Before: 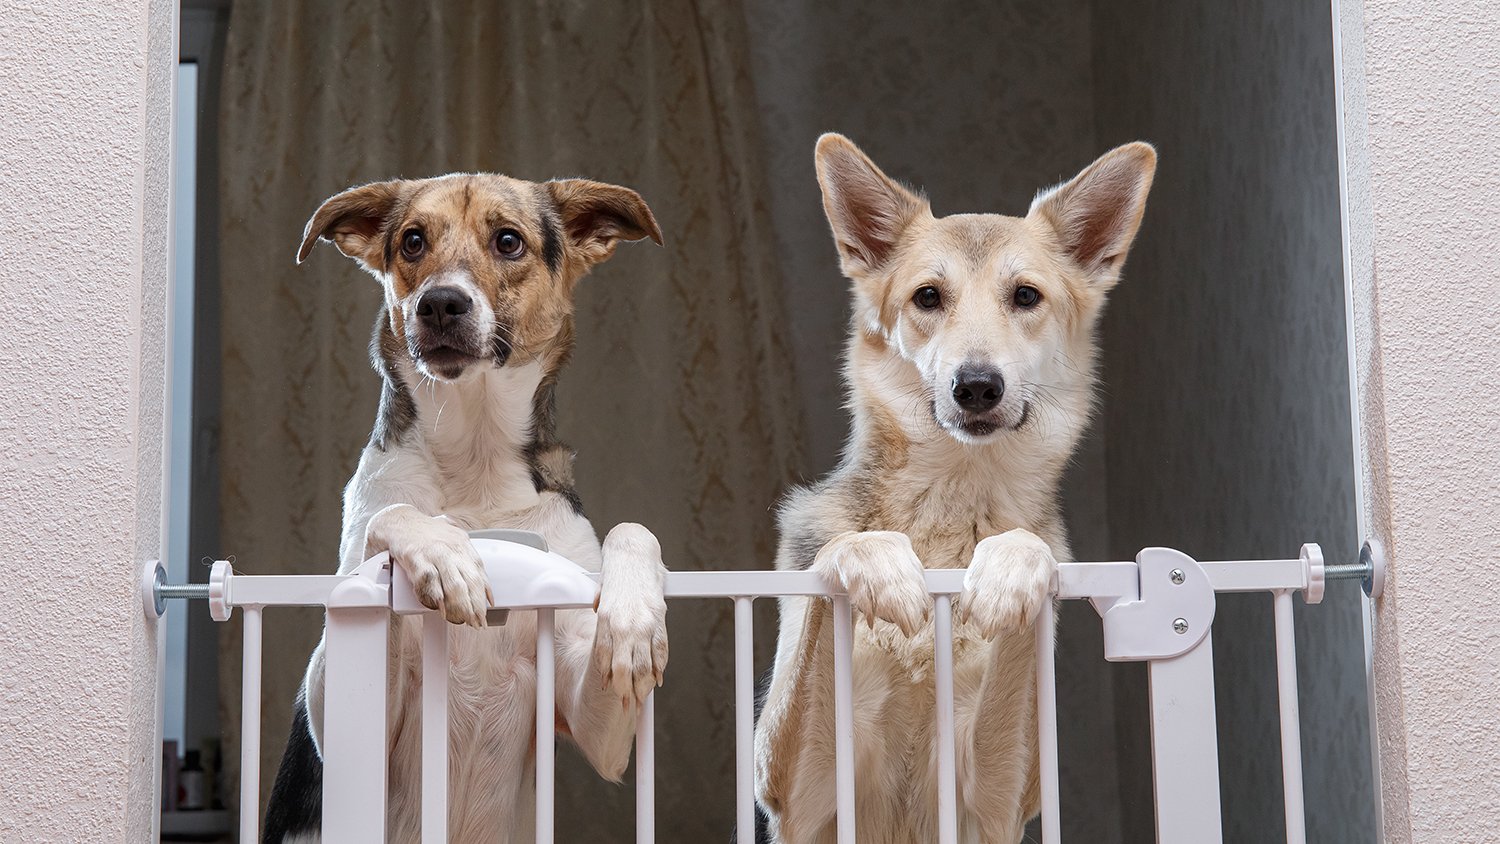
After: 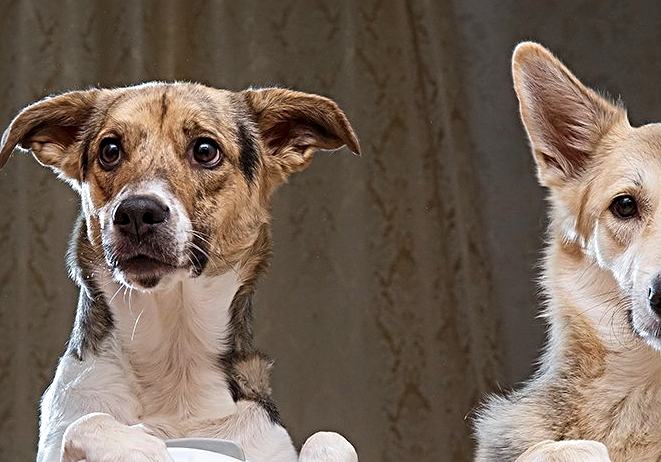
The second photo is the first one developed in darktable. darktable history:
sharpen: radius 4
crop: left 20.248%, top 10.86%, right 35.675%, bottom 34.321%
velvia: on, module defaults
